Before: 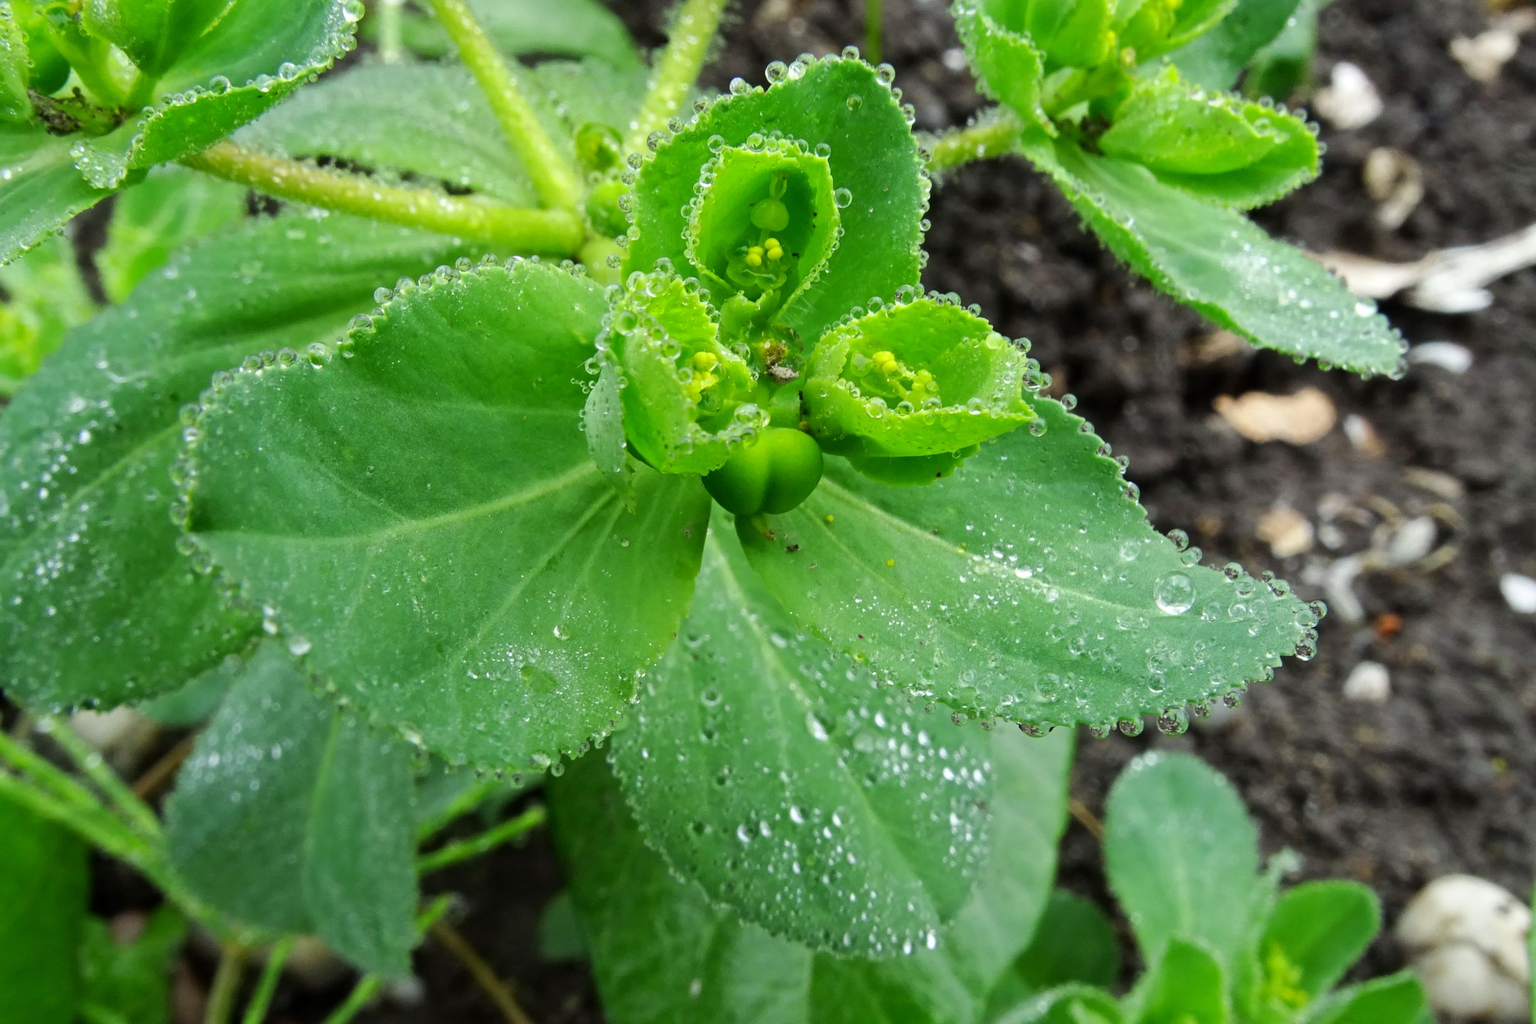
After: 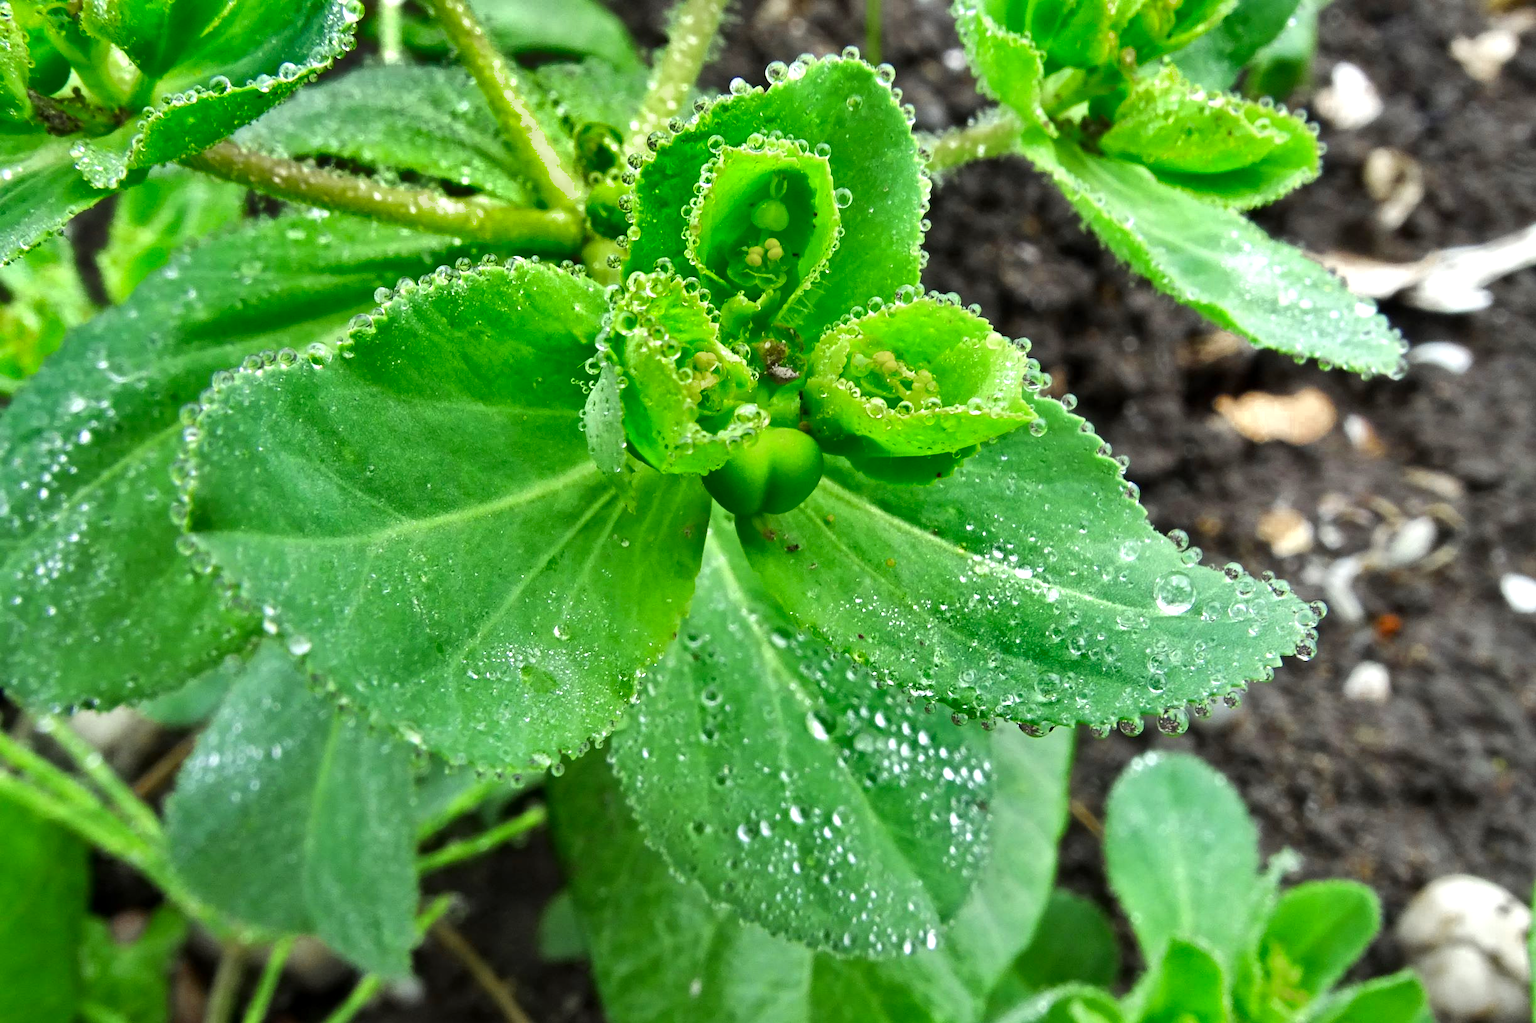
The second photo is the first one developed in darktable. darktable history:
shadows and highlights: shadows 24.63, highlights -80.11, soften with gaussian
color zones: curves: ch0 [(0.11, 0.396) (0.195, 0.36) (0.25, 0.5) (0.303, 0.412) (0.357, 0.544) (0.75, 0.5) (0.967, 0.328)]; ch1 [(0, 0.468) (0.112, 0.512) (0.202, 0.6) (0.25, 0.5) (0.307, 0.352) (0.357, 0.544) (0.75, 0.5) (0.963, 0.524)]
exposure: black level correction 0.001, exposure 0.499 EV, compensate highlight preservation false
